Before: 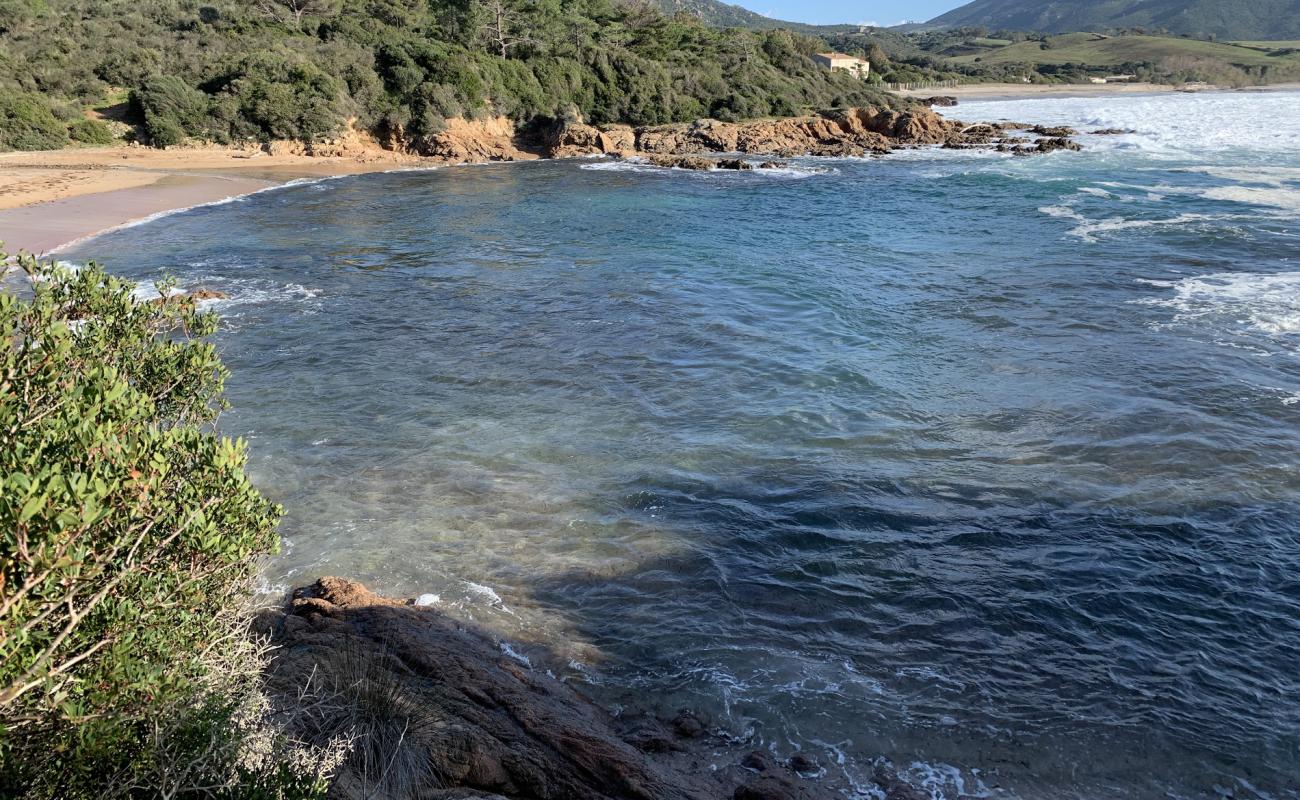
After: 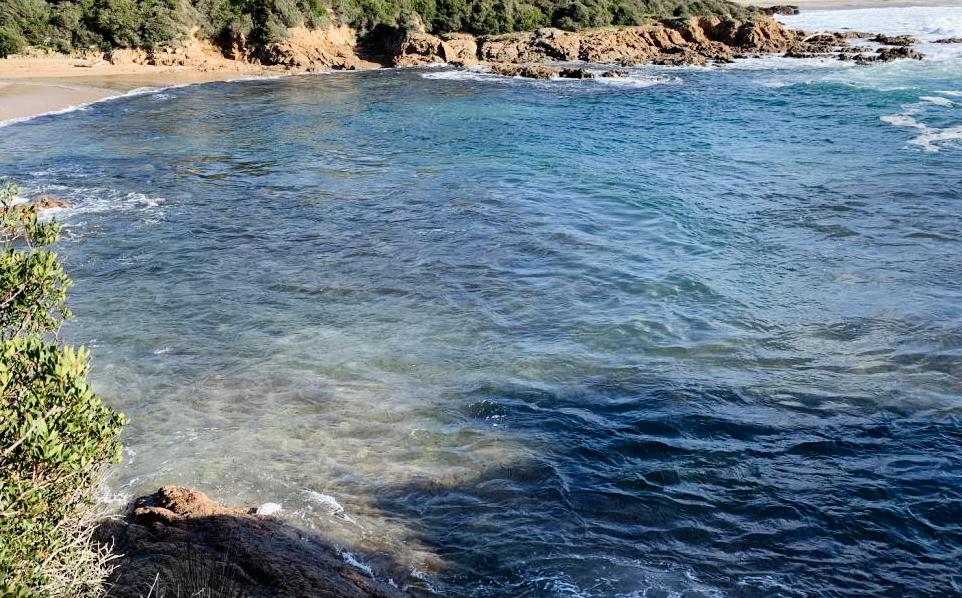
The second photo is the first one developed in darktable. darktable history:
exposure: exposure -0.156 EV, compensate highlight preservation false
tone curve: curves: ch0 [(0, 0) (0.003, 0.004) (0.011, 0.006) (0.025, 0.011) (0.044, 0.017) (0.069, 0.029) (0.1, 0.047) (0.136, 0.07) (0.177, 0.121) (0.224, 0.182) (0.277, 0.257) (0.335, 0.342) (0.399, 0.432) (0.468, 0.526) (0.543, 0.621) (0.623, 0.711) (0.709, 0.792) (0.801, 0.87) (0.898, 0.951) (1, 1)], preserve colors none
shadows and highlights: shadows 2.52, highlights -16.64, soften with gaussian
crop and rotate: left 12.179%, top 11.394%, right 13.819%, bottom 13.739%
base curve: curves: ch0 [(0, 0) (0.472, 0.508) (1, 1)]
color correction: highlights b* 0.057
